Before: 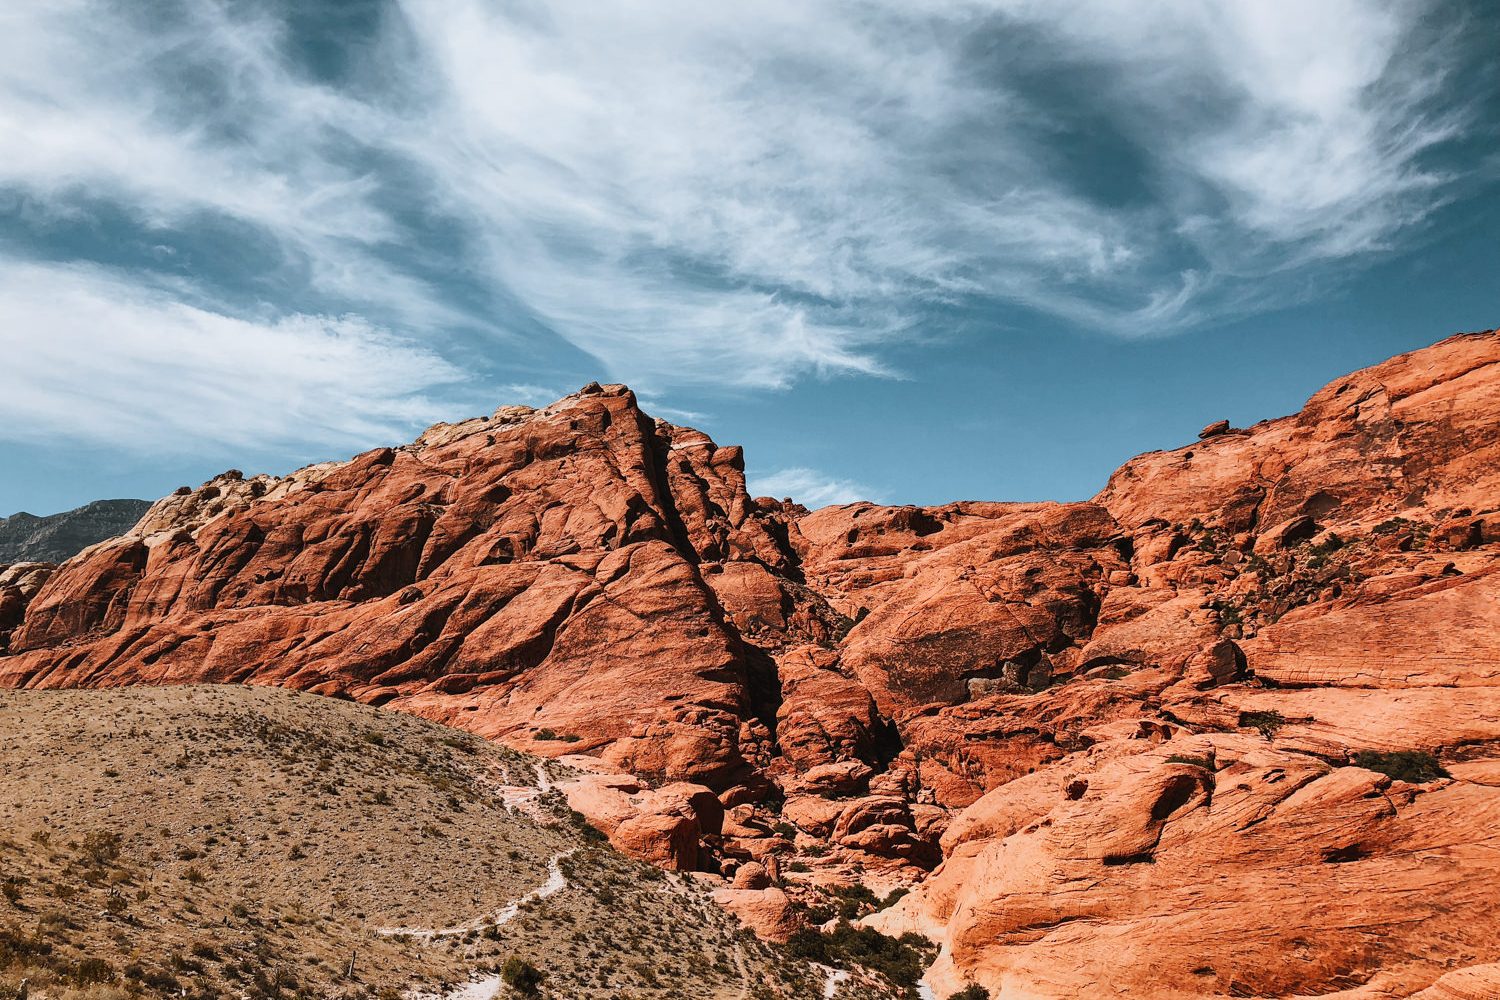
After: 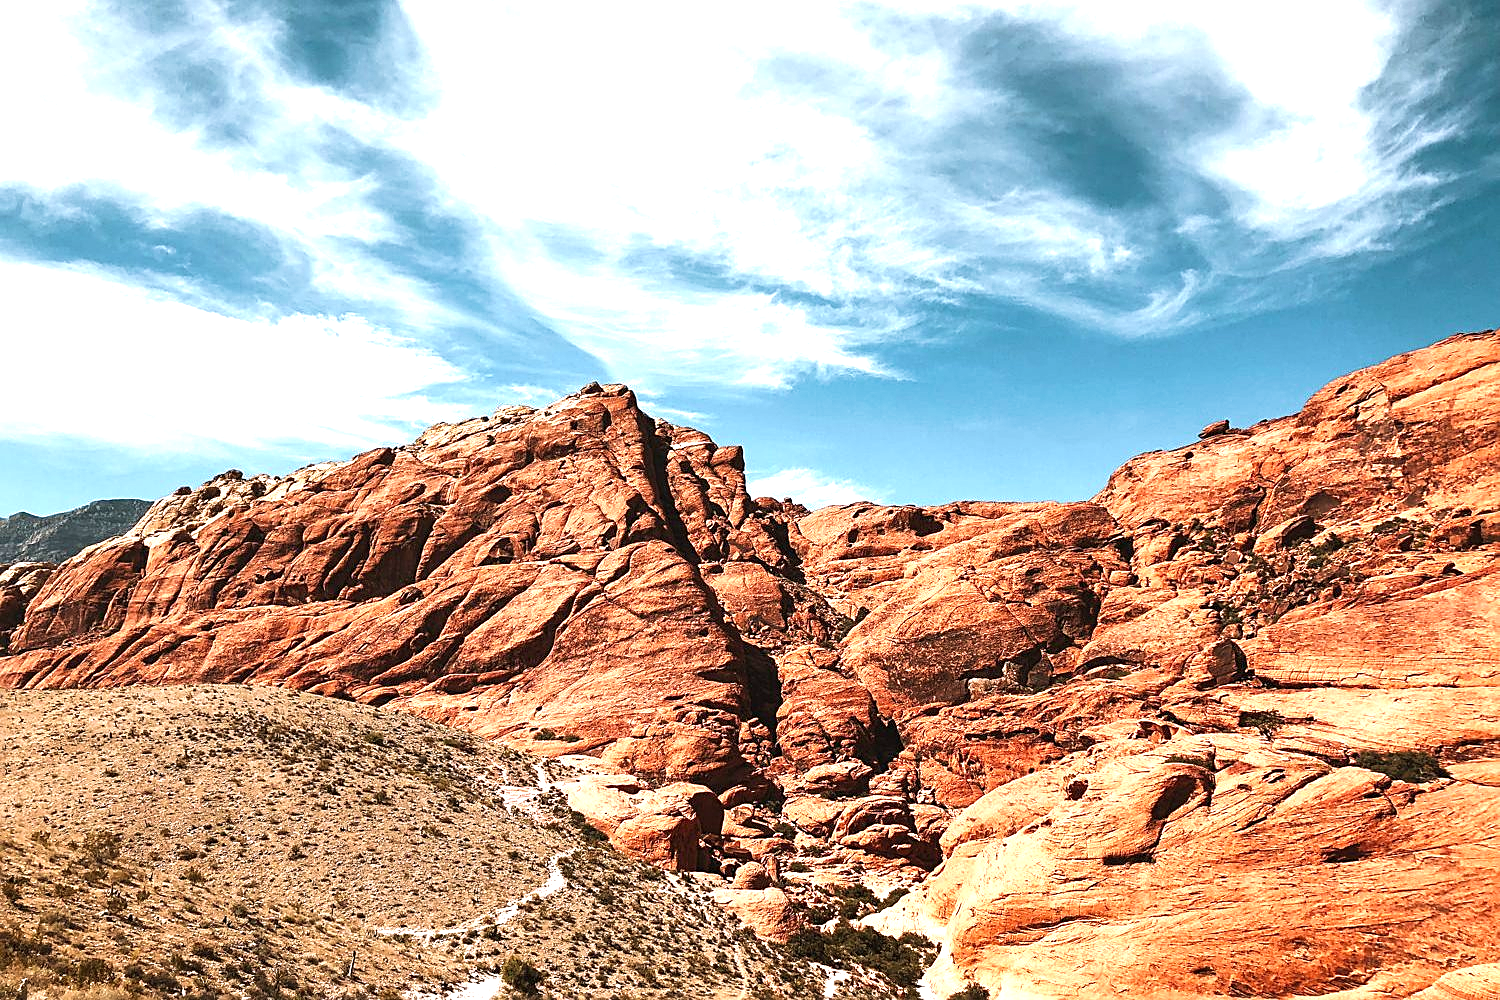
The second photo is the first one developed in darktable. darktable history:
tone equalizer: -8 EV -1.09 EV, -7 EV -1.03 EV, -6 EV -0.884 EV, -5 EV -0.549 EV, -3 EV 0.584 EV, -2 EV 0.875 EV, -1 EV 0.997 EV, +0 EV 1.07 EV, smoothing diameter 24.95%, edges refinement/feathering 10.51, preserve details guided filter
velvia: on, module defaults
sharpen: on, module defaults
